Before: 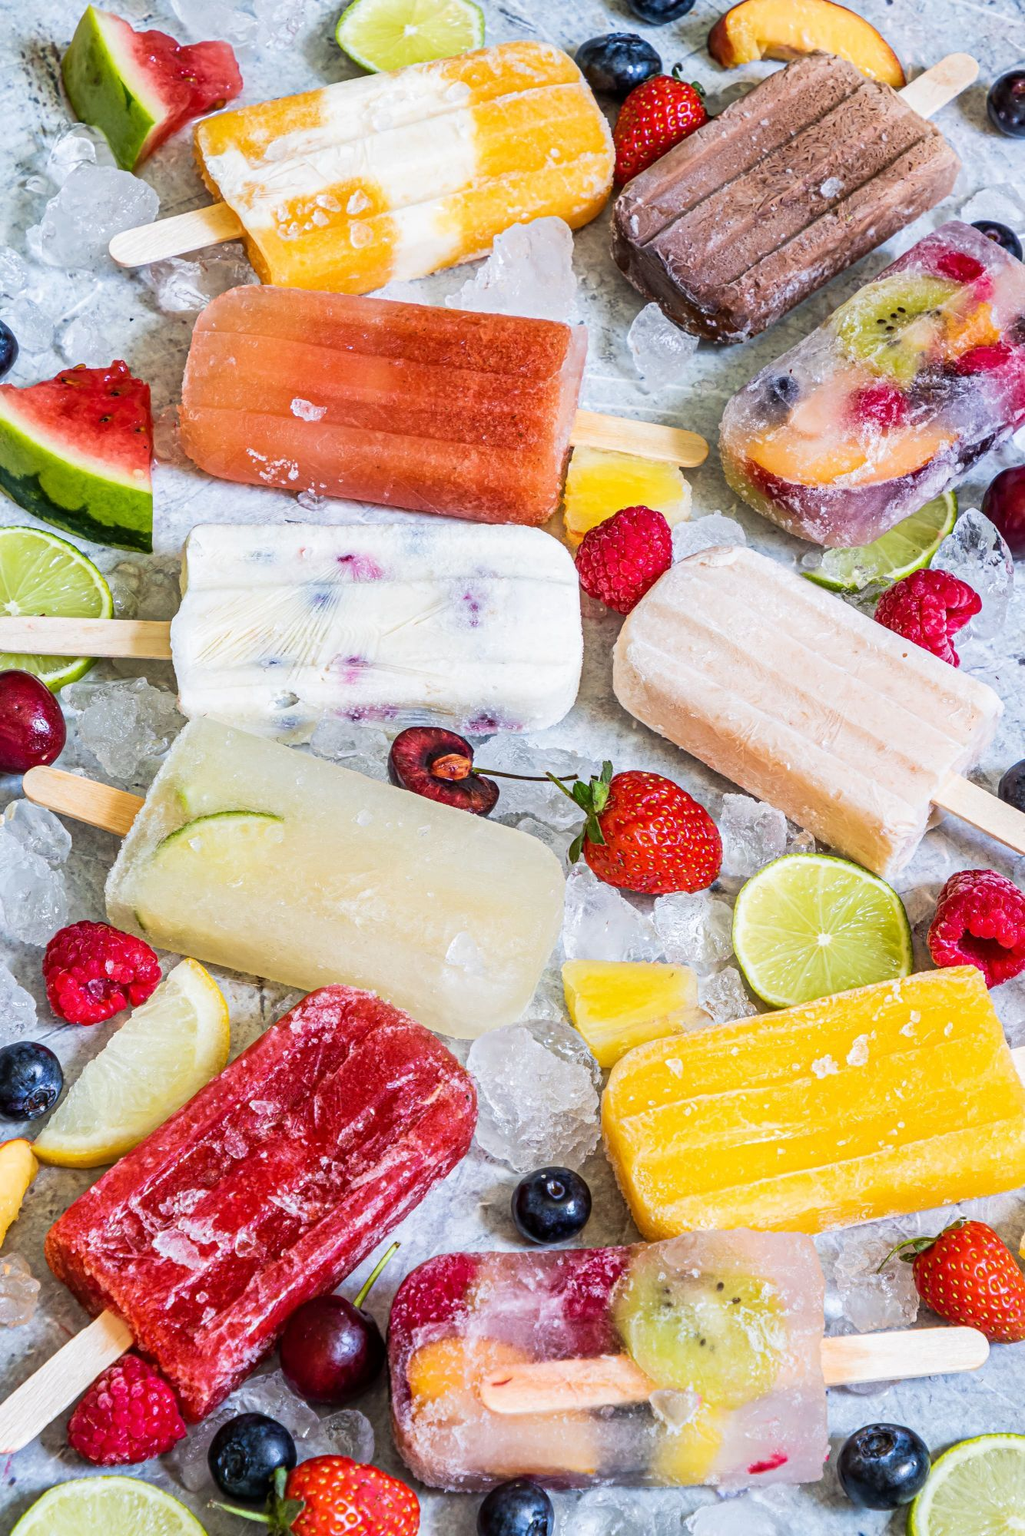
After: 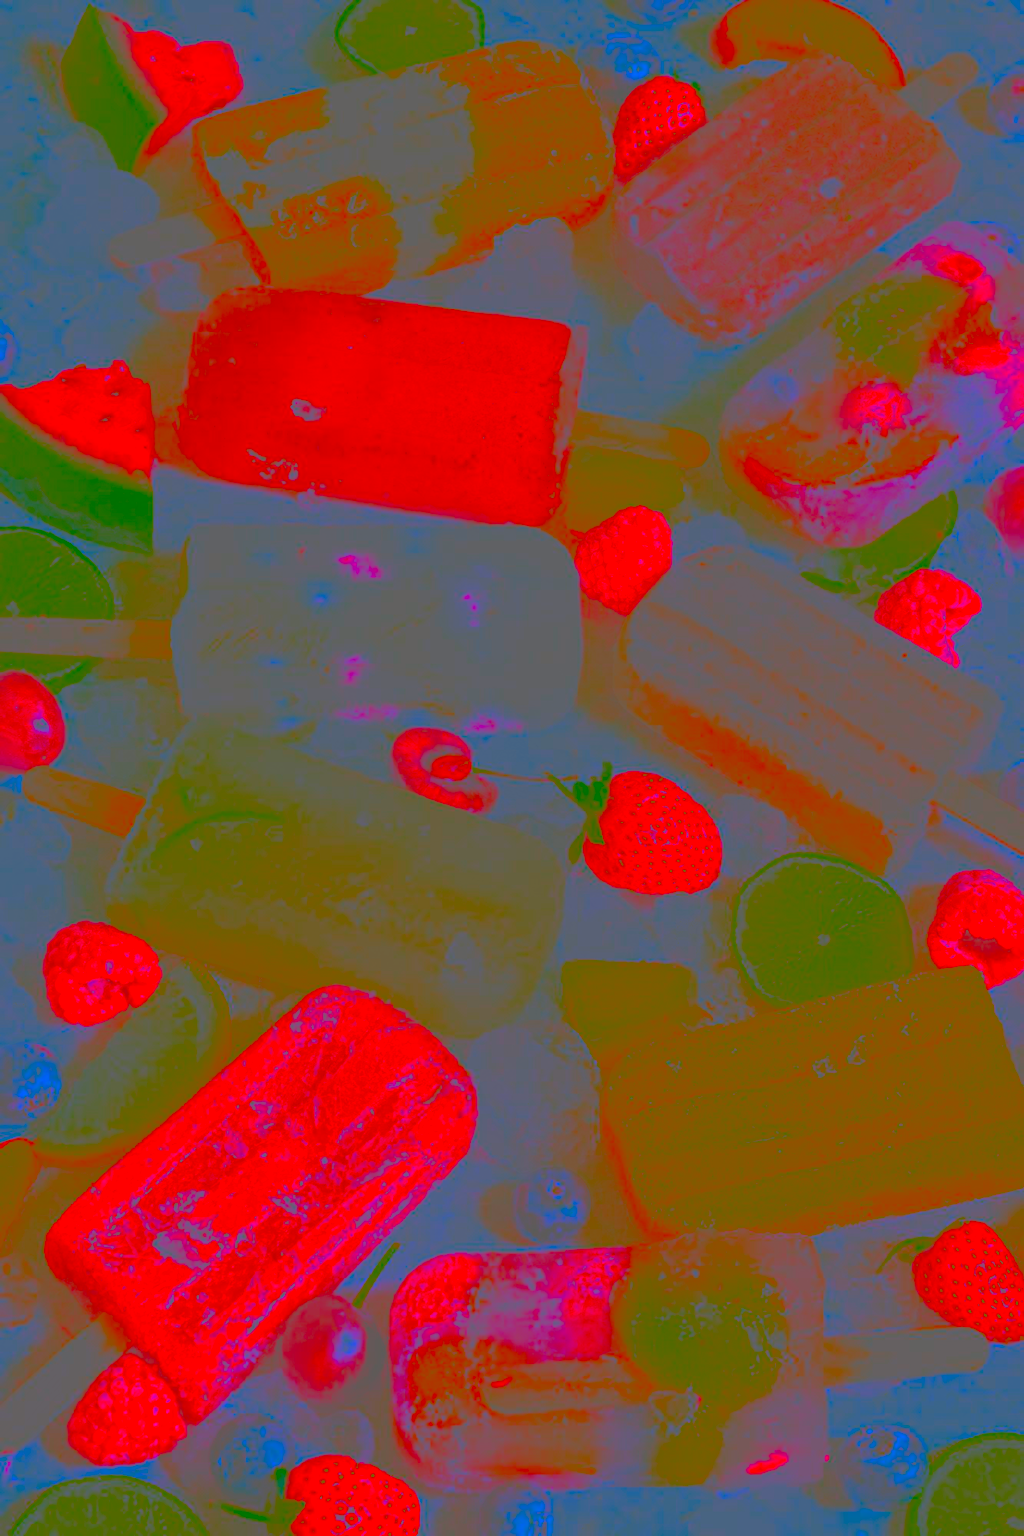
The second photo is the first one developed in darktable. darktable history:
color correction: highlights a* -2.75, highlights b* -2.46, shadows a* 2.17, shadows b* 2.73
contrast brightness saturation: contrast -0.976, brightness -0.164, saturation 0.746
color balance rgb: perceptual saturation grading › global saturation 19.535%, perceptual brilliance grading › global brilliance 9.348%, global vibrance 6.178%
